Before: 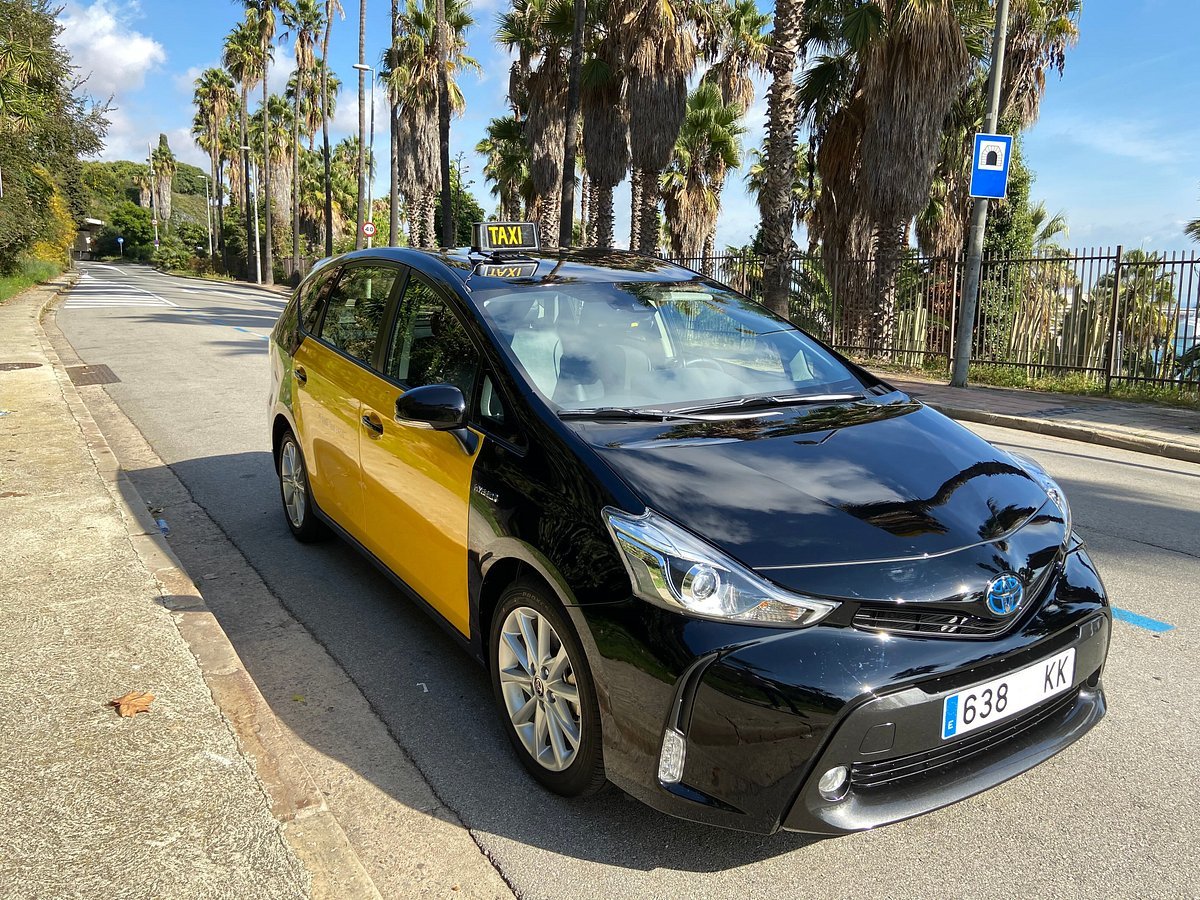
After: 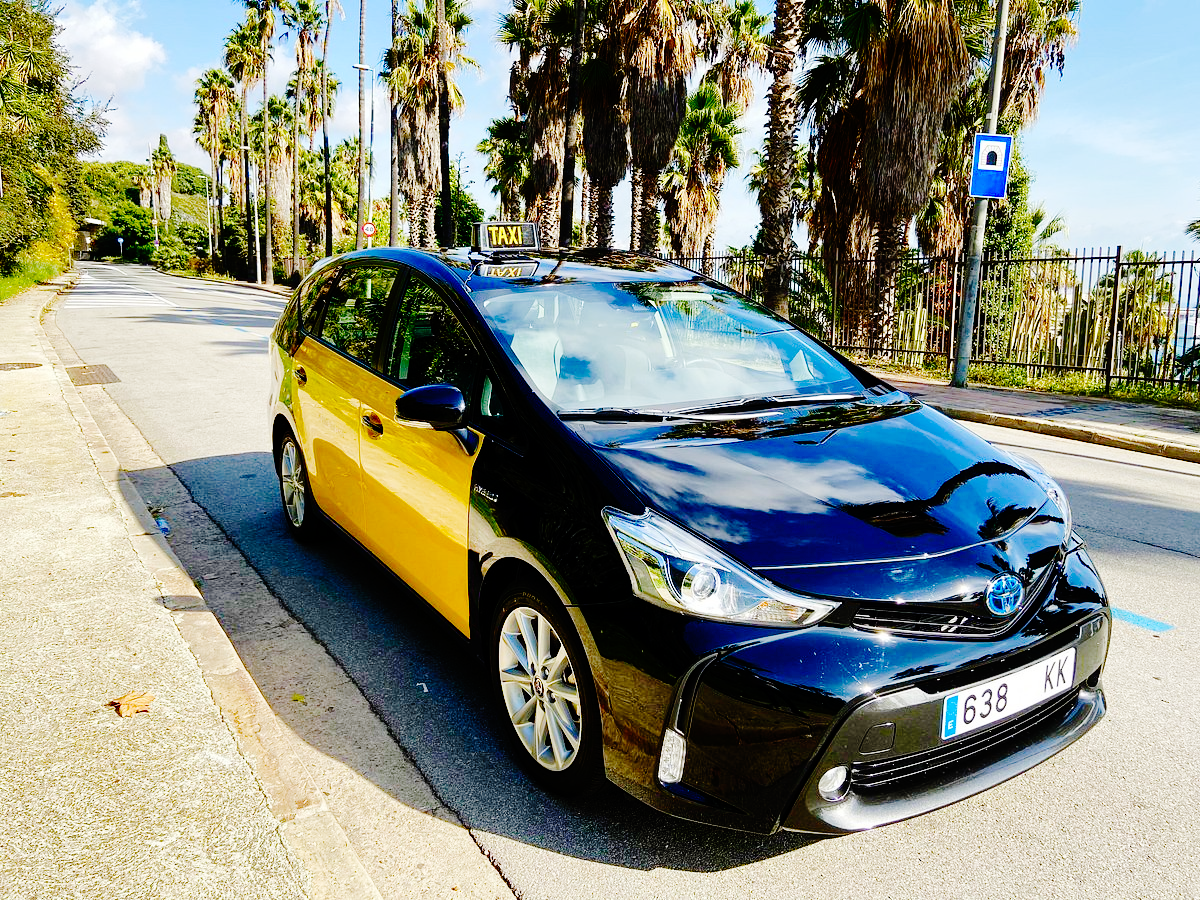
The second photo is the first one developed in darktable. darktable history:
base curve: curves: ch0 [(0, 0) (0.036, 0.01) (0.123, 0.254) (0.258, 0.504) (0.507, 0.748) (1, 1)], preserve colors none
exposure: compensate exposure bias true, compensate highlight preservation false
color balance rgb: perceptual saturation grading › global saturation 20%, perceptual saturation grading › highlights -25.193%, perceptual saturation grading › shadows 49.467%, global vibrance 20%
